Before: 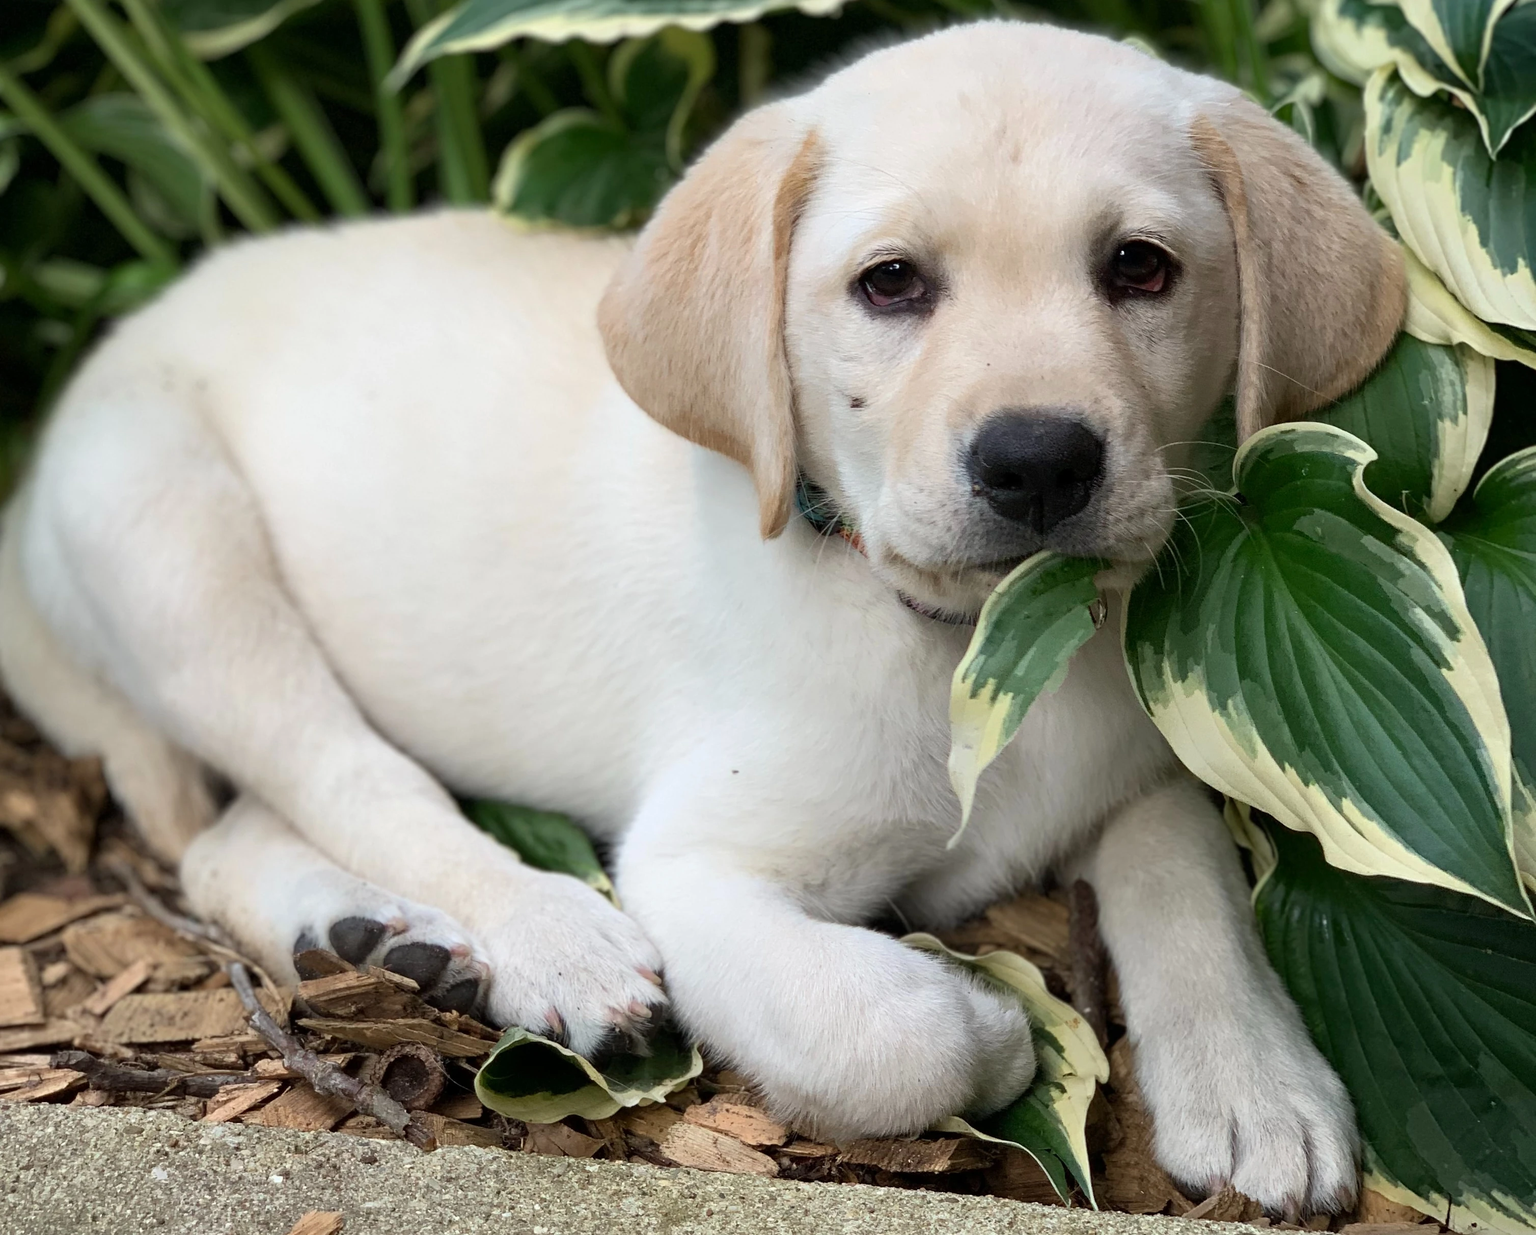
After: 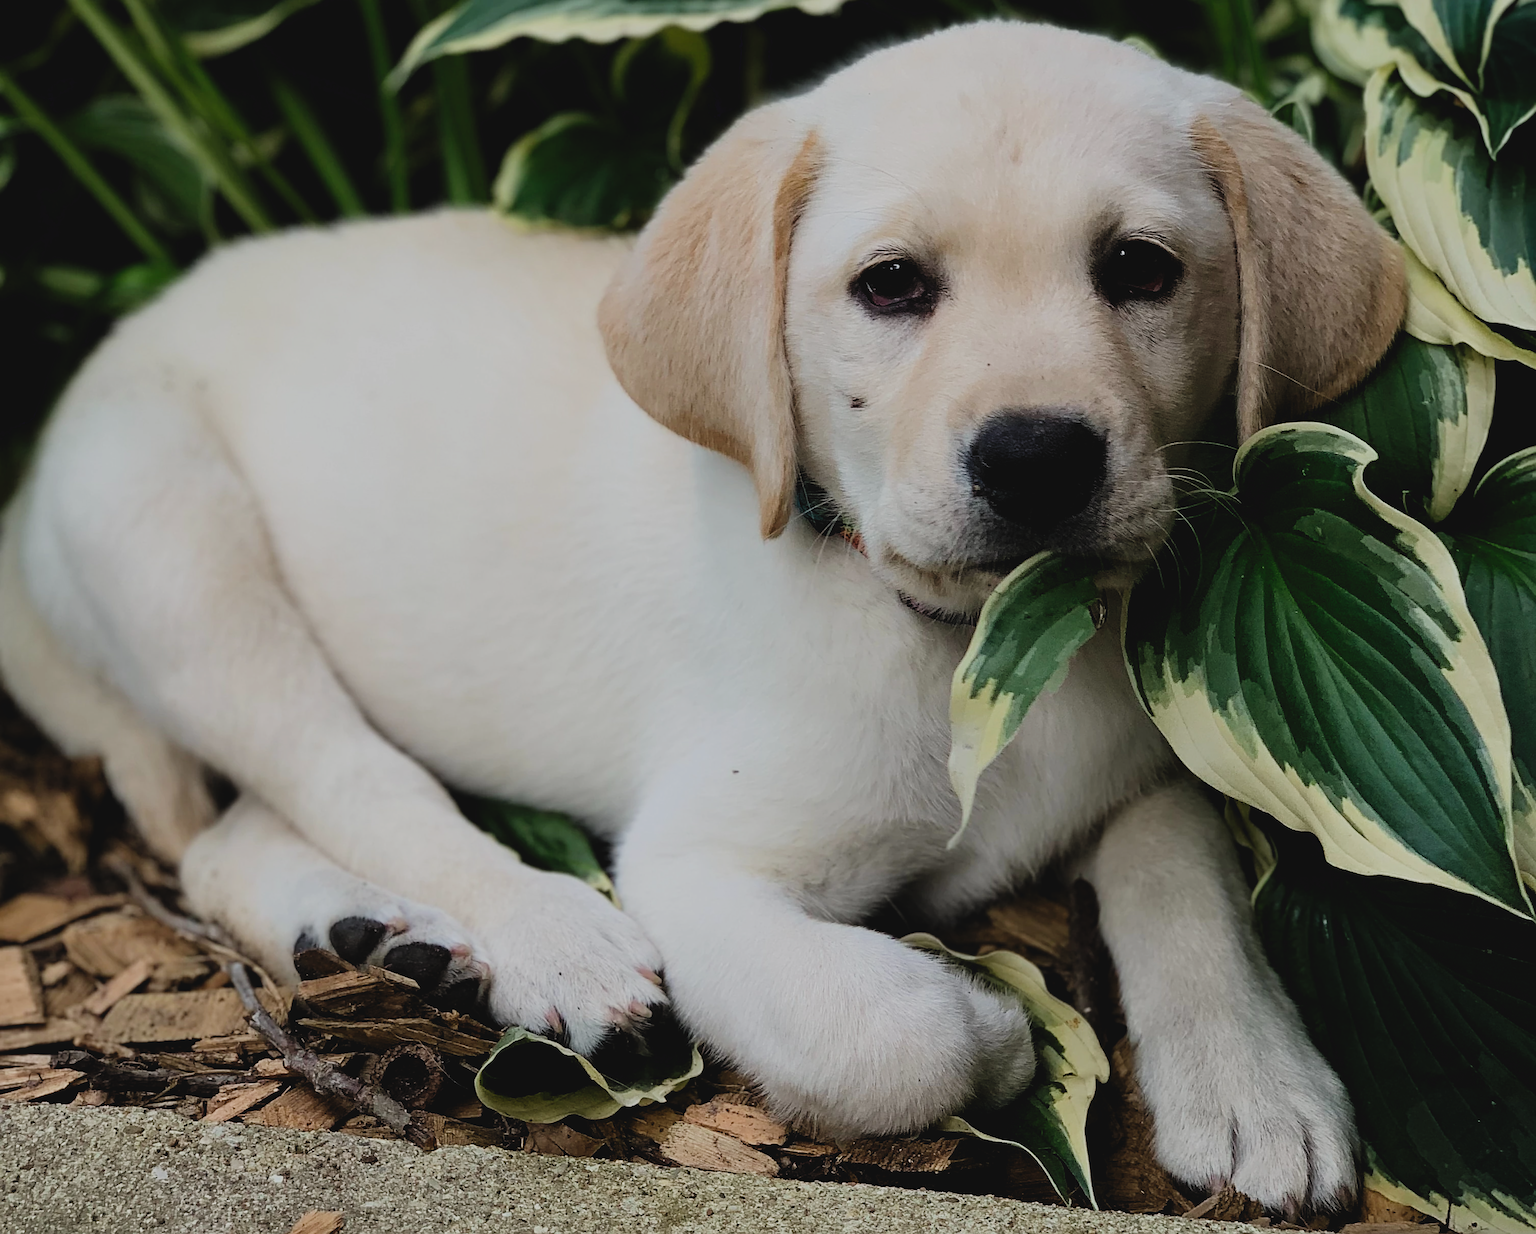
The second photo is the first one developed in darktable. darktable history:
filmic rgb: black relative exposure -7.65 EV, white relative exposure 4.56 EV, hardness 3.61
exposure: black level correction 0.009, exposure -0.624 EV, compensate exposure bias true, compensate highlight preservation false
tone curve: curves: ch0 [(0, 0.047) (0.15, 0.127) (0.46, 0.466) (0.751, 0.788) (1, 0.961)]; ch1 [(0, 0) (0.43, 0.408) (0.476, 0.469) (0.505, 0.501) (0.553, 0.557) (0.592, 0.58) (0.631, 0.625) (1, 1)]; ch2 [(0, 0) (0.505, 0.495) (0.55, 0.557) (0.583, 0.573) (1, 1)], preserve colors none
sharpen: on, module defaults
tone equalizer: on, module defaults
